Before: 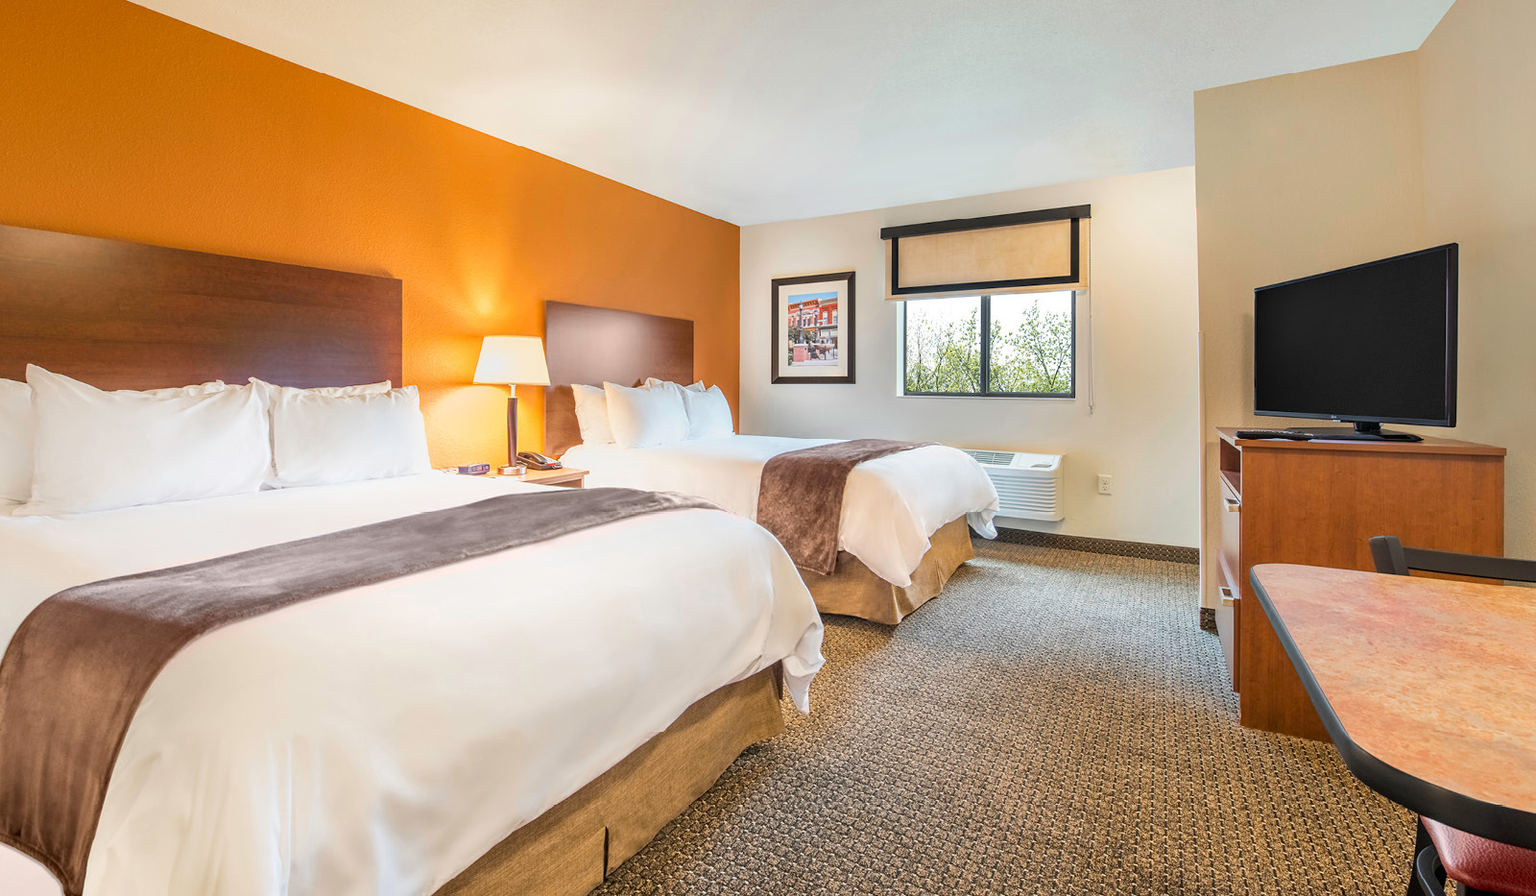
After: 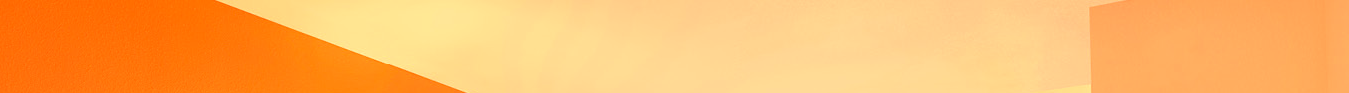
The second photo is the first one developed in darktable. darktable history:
white balance: red 1.467, blue 0.684
crop and rotate: left 9.644%, top 9.491%, right 6.021%, bottom 80.509%
